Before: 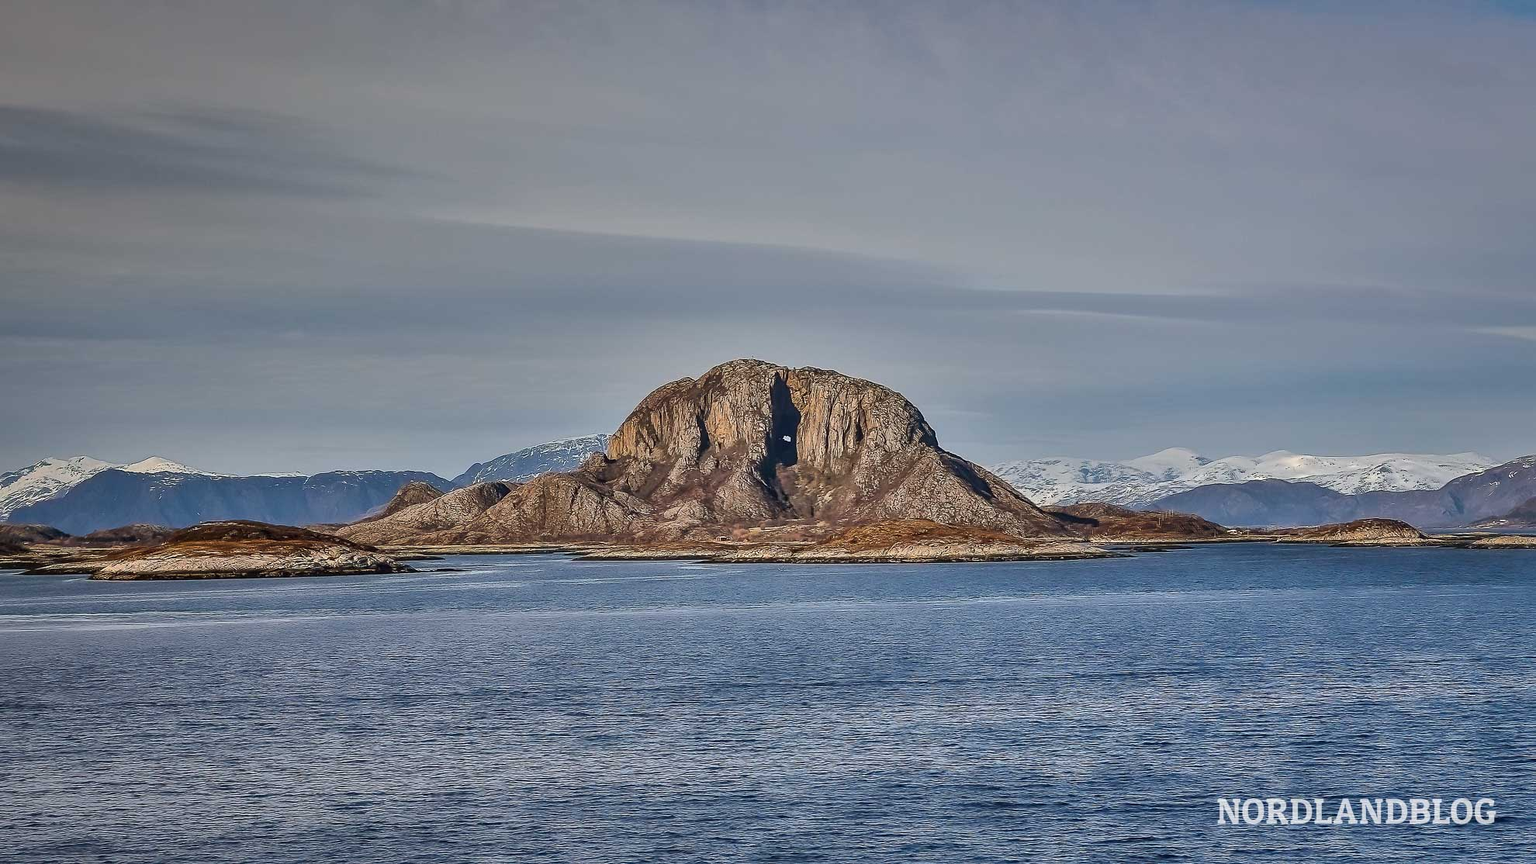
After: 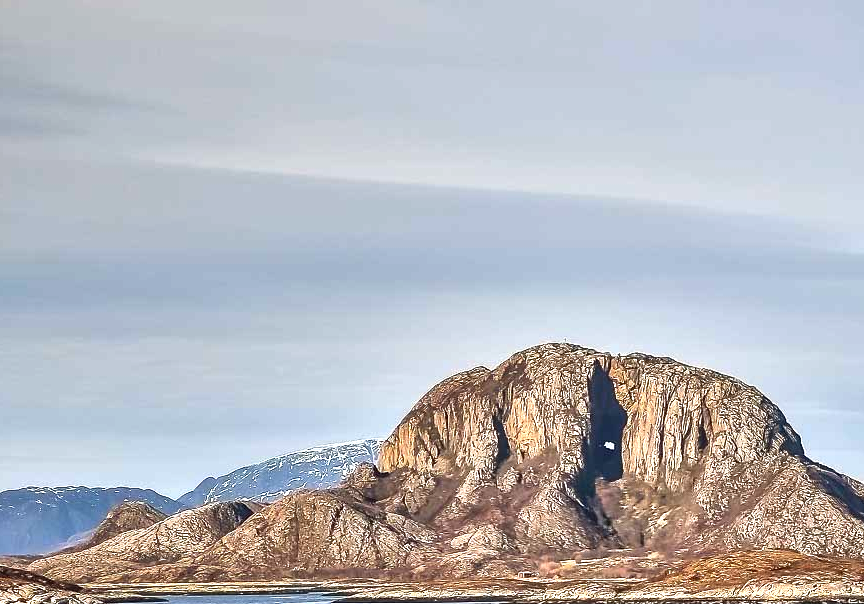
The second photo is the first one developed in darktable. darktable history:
exposure: black level correction 0, exposure 1.096 EV, compensate highlight preservation false
crop: left 20.47%, top 10.857%, right 35.892%, bottom 34.839%
